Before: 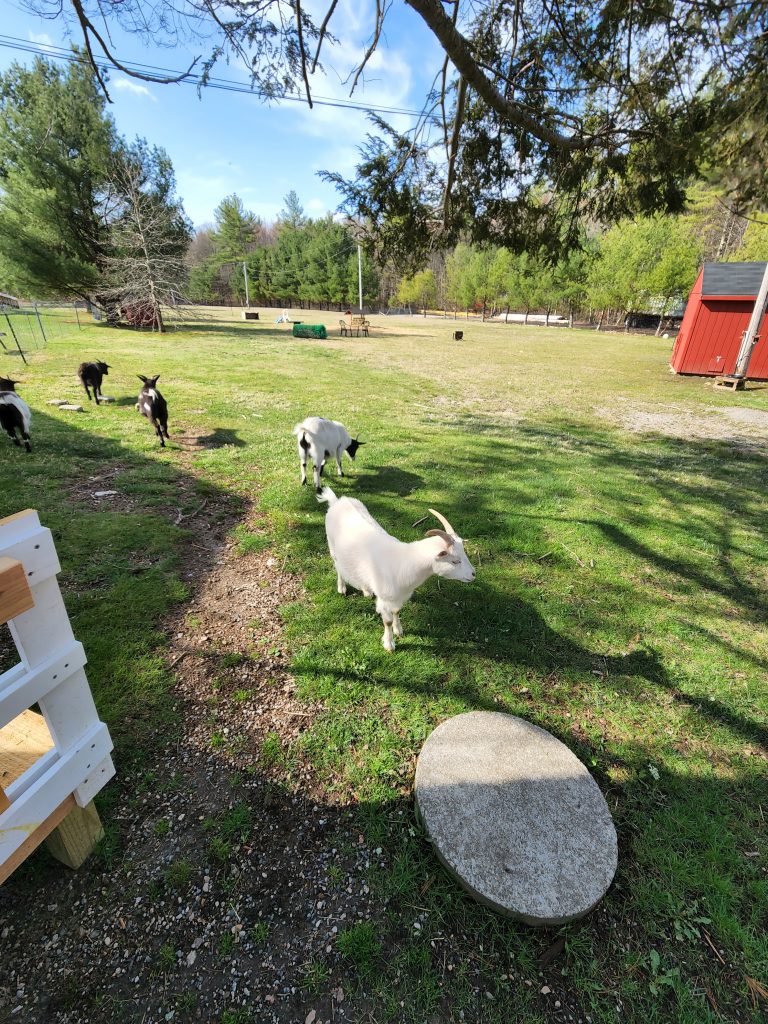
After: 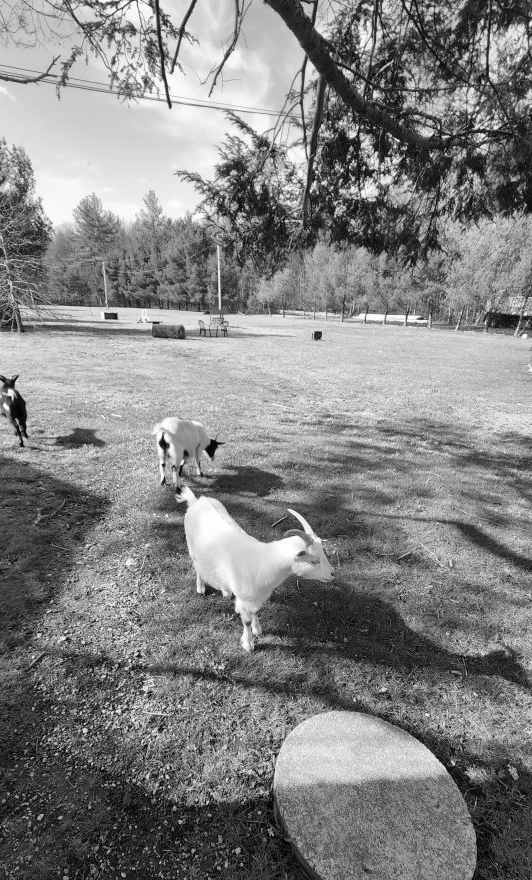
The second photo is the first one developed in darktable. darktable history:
monochrome: on, module defaults
crop: left 18.479%, right 12.2%, bottom 13.971%
